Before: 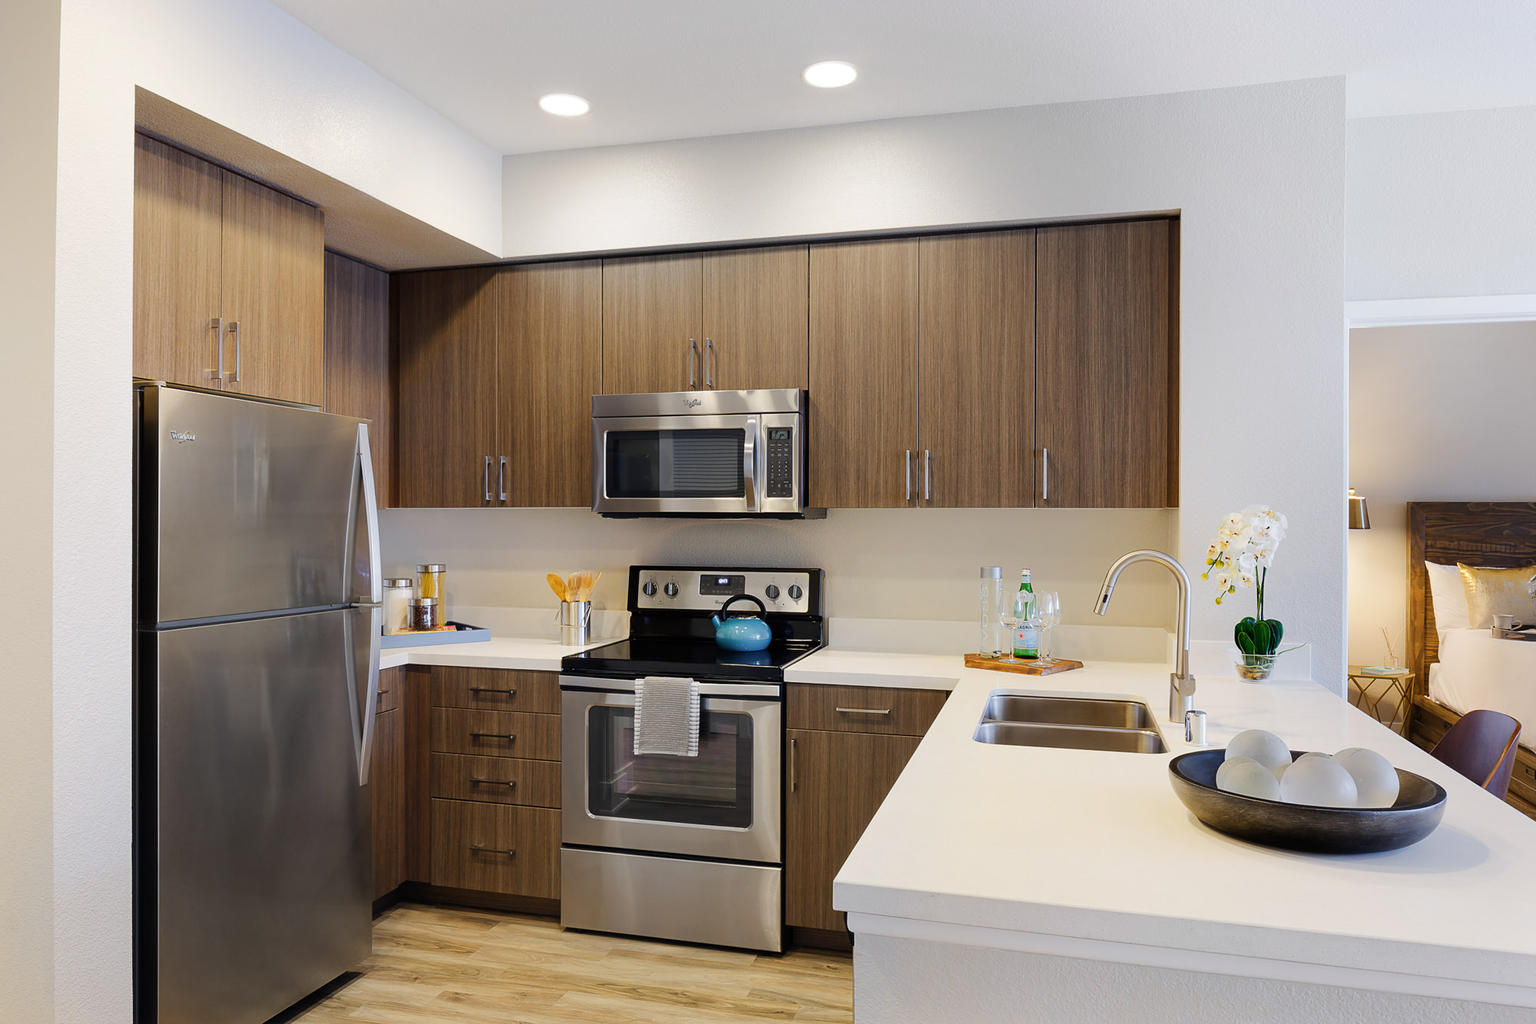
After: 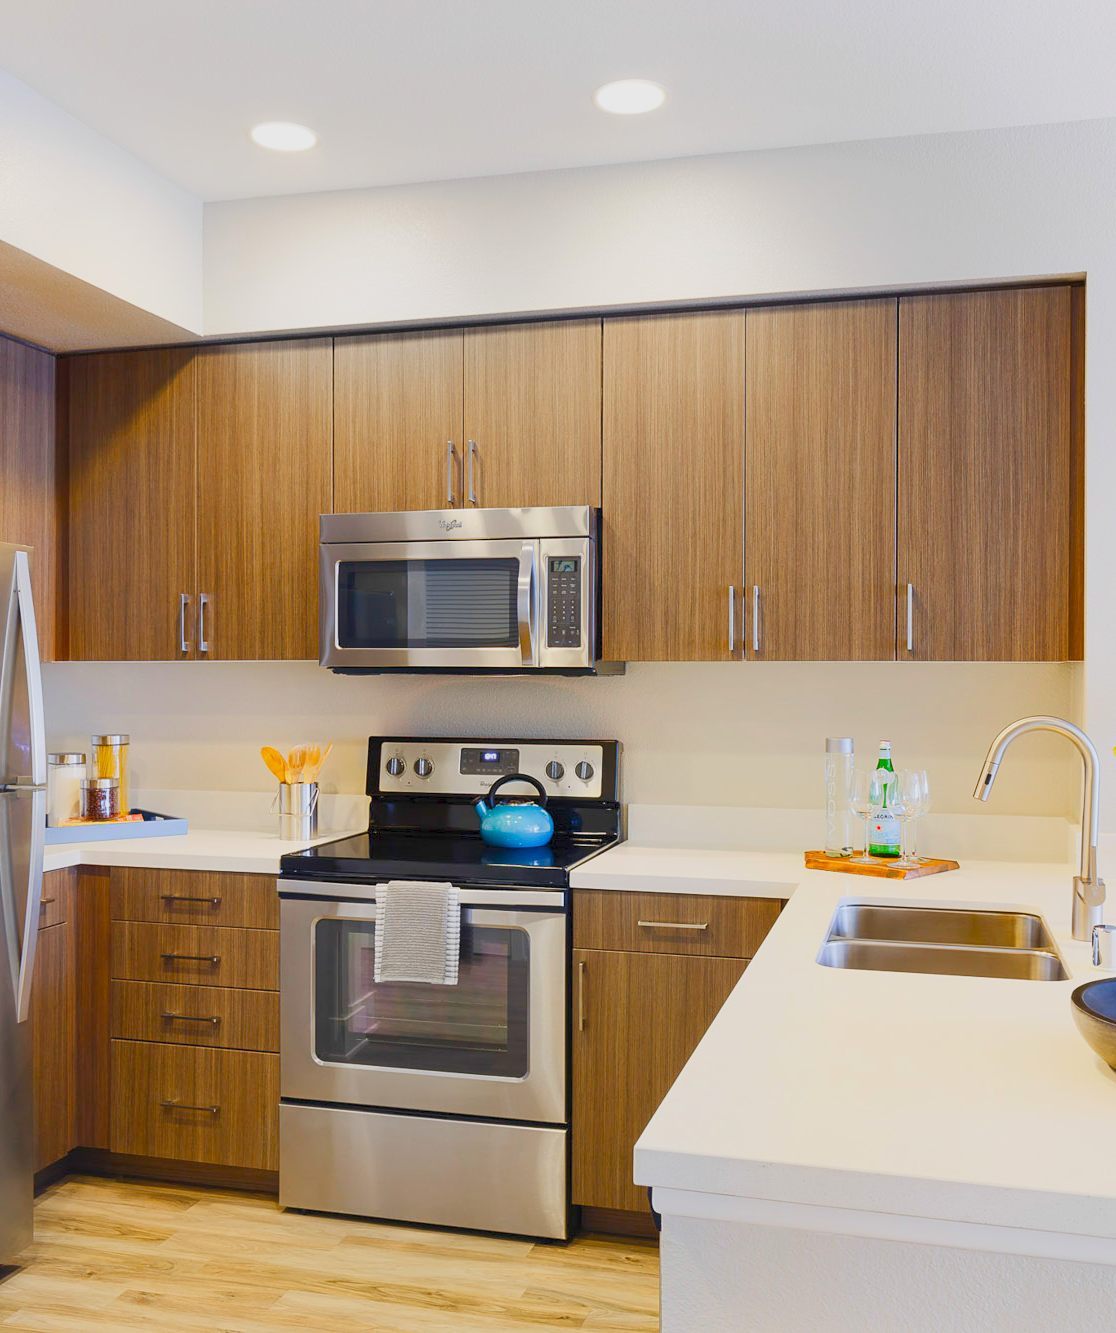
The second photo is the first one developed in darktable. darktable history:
contrast brightness saturation: contrast 0.199, brightness 0.169, saturation 0.223
color balance rgb: highlights gain › luminance 14.774%, perceptual saturation grading › global saturation 20%, perceptual saturation grading › highlights -25.067%, perceptual saturation grading › shadows 24.51%, contrast -29.961%
crop and rotate: left 22.594%, right 21.596%
